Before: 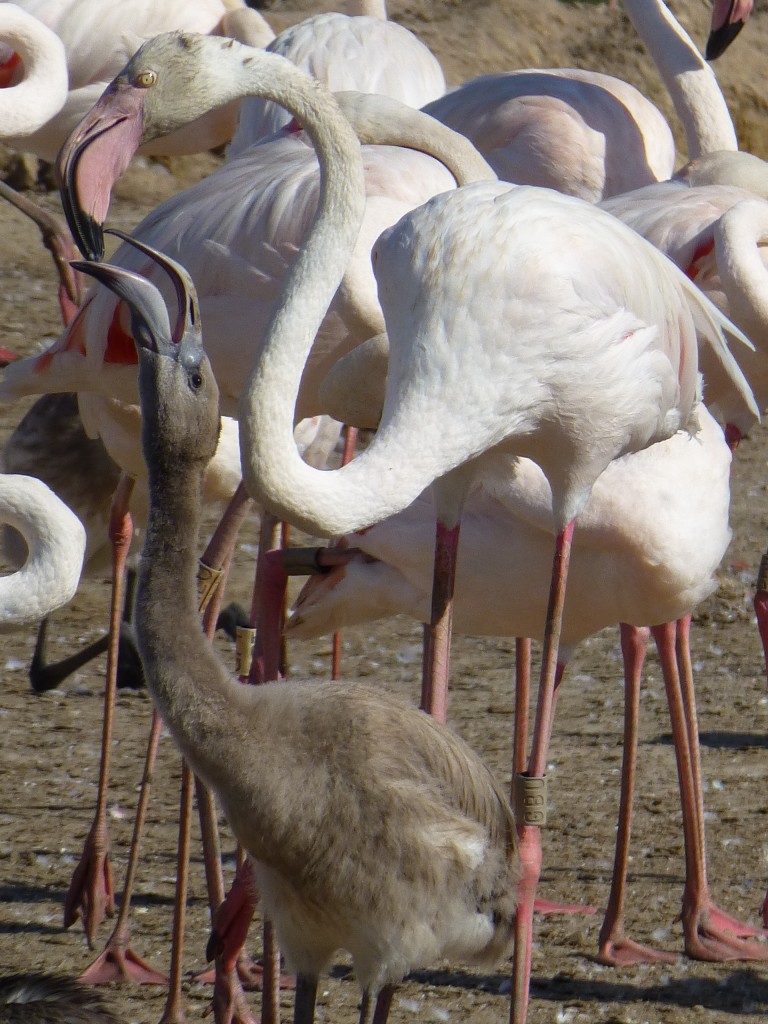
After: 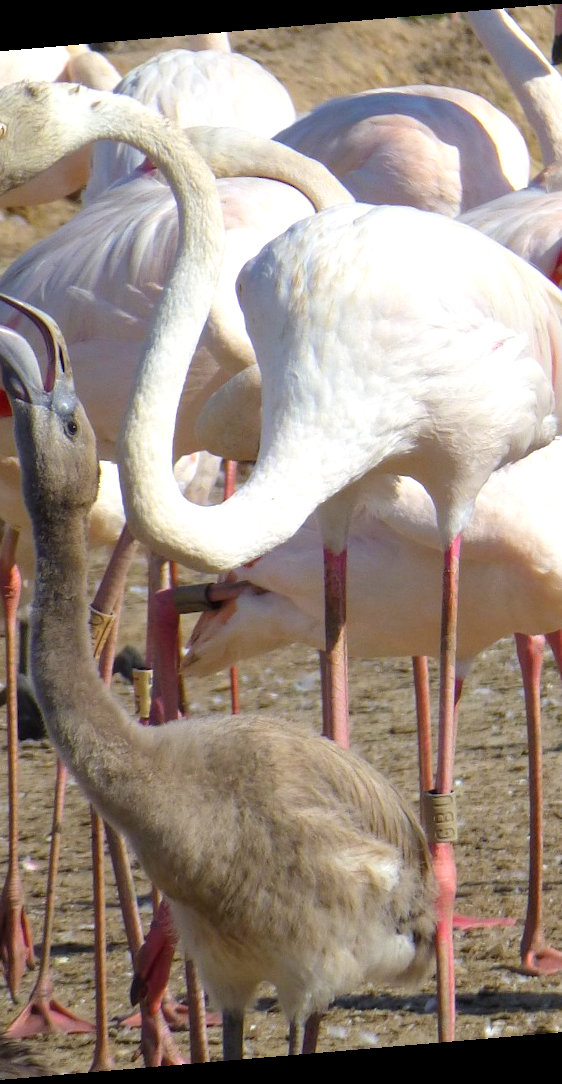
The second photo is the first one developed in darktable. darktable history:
exposure: black level correction 0.001, exposure 0.5 EV, compensate exposure bias true, compensate highlight preservation false
crop and rotate: left 18.442%, right 15.508%
contrast brightness saturation: brightness 0.09, saturation 0.19
rotate and perspective: rotation -4.86°, automatic cropping off
